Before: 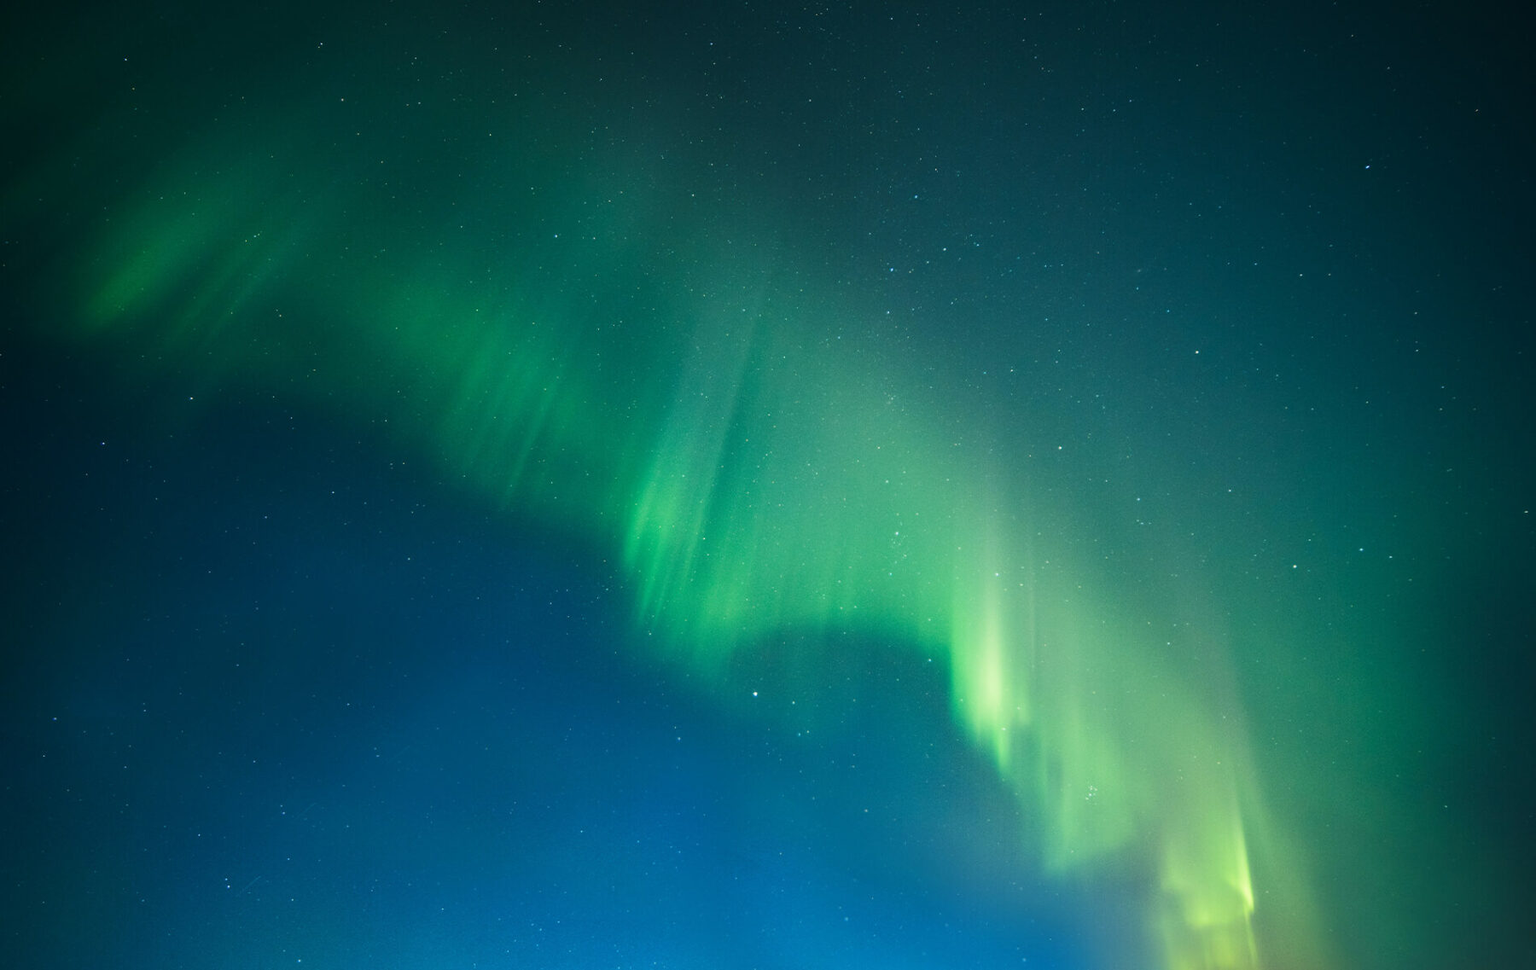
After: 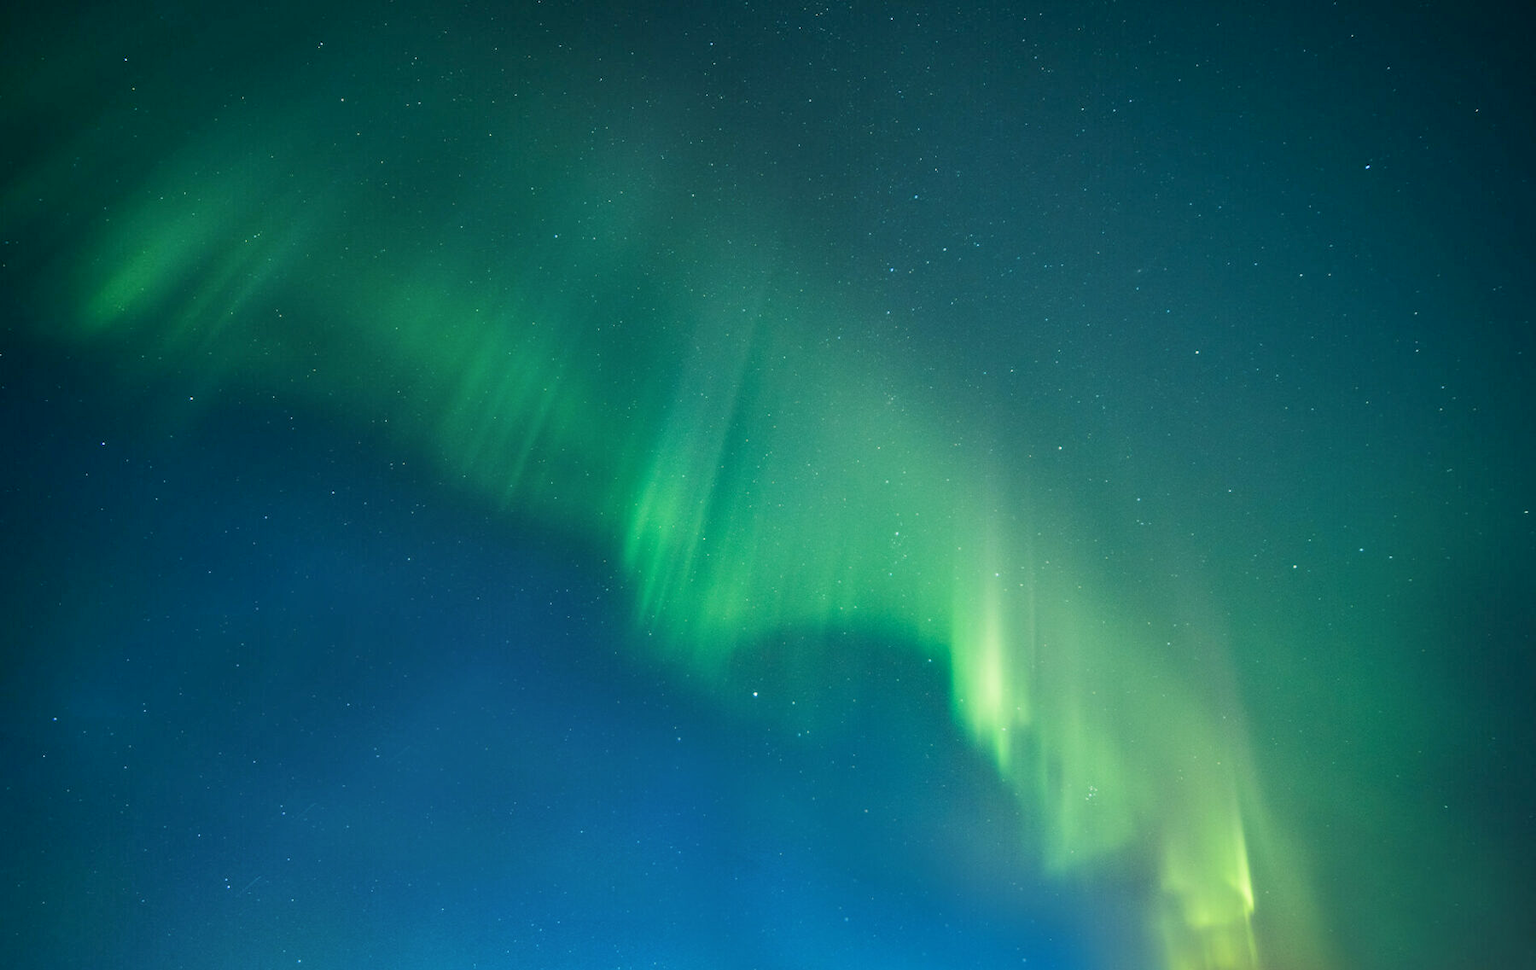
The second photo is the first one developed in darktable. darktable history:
rgb levels: preserve colors max RGB
shadows and highlights: low approximation 0.01, soften with gaussian
